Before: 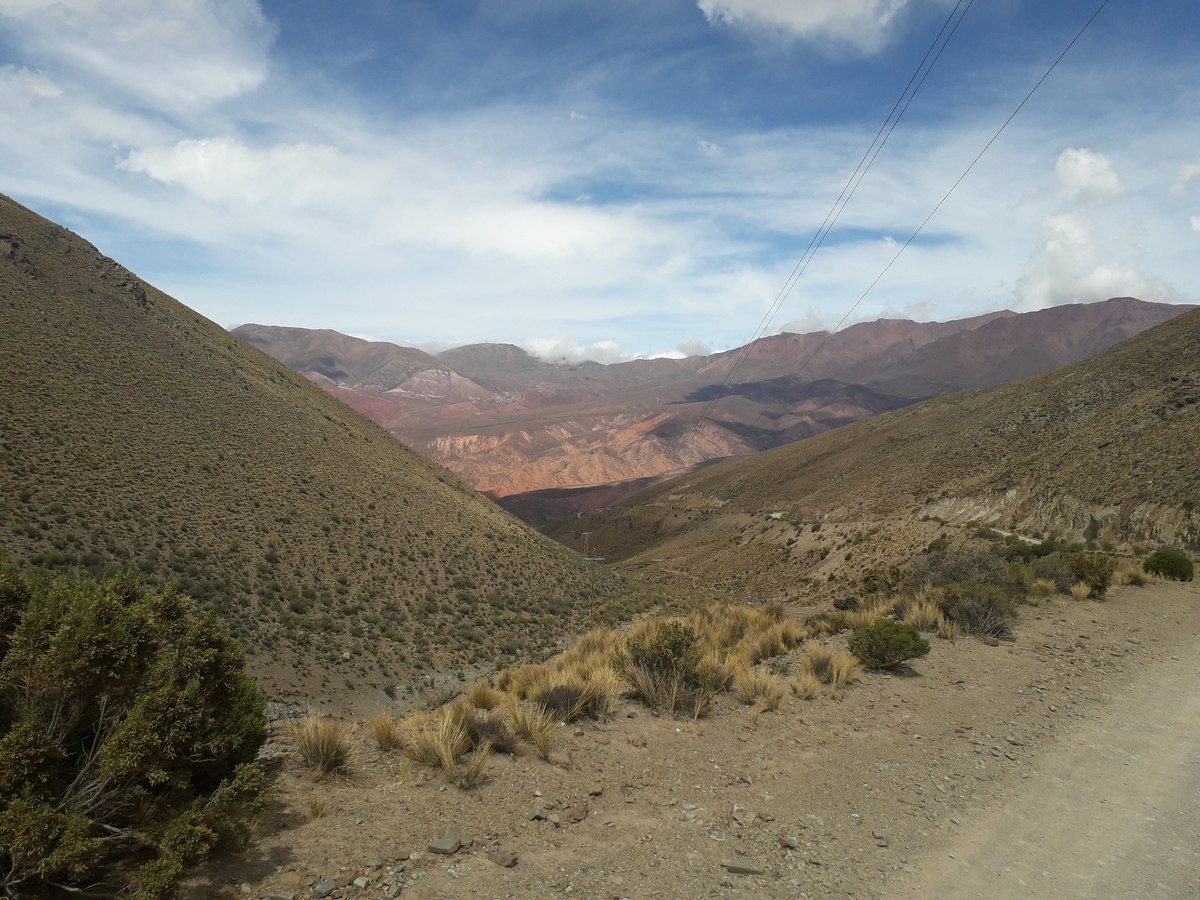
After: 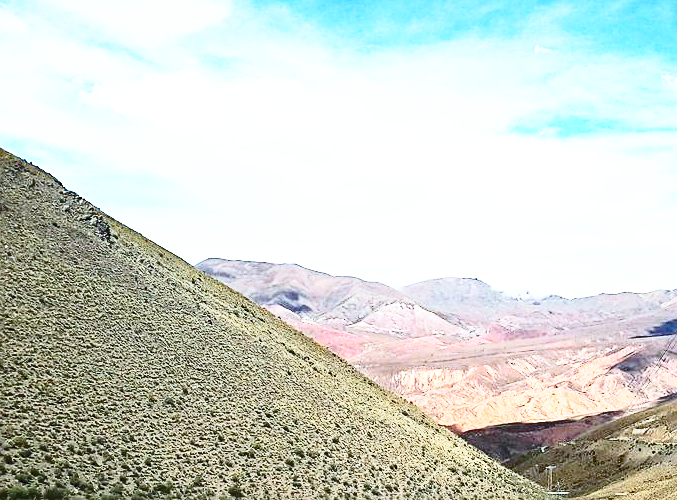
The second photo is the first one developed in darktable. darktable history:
exposure: exposure 0.564 EV, compensate highlight preservation false
tone curve: curves: ch0 [(0, 0) (0.003, 0.103) (0.011, 0.103) (0.025, 0.105) (0.044, 0.108) (0.069, 0.108) (0.1, 0.111) (0.136, 0.121) (0.177, 0.145) (0.224, 0.174) (0.277, 0.223) (0.335, 0.289) (0.399, 0.374) (0.468, 0.47) (0.543, 0.579) (0.623, 0.687) (0.709, 0.787) (0.801, 0.879) (0.898, 0.942) (1, 1)], color space Lab, independent channels, preserve colors none
haze removal: strength 0.524, distance 0.925, compatibility mode true, adaptive false
color calibration: illuminant F (fluorescent), F source F9 (Cool White Deluxe 4150 K) – high CRI, x 0.374, y 0.373, temperature 4150.28 K
crop and rotate: left 3.061%, top 7.37%, right 40.487%, bottom 37%
tone equalizer: -8 EV -0.405 EV, -7 EV -0.391 EV, -6 EV -0.307 EV, -5 EV -0.196 EV, -3 EV 0.223 EV, -2 EV 0.354 EV, -1 EV 0.379 EV, +0 EV 0.411 EV, edges refinement/feathering 500, mask exposure compensation -1.57 EV, preserve details no
sharpen: on, module defaults
base curve: curves: ch0 [(0, 0) (0.012, 0.01) (0.073, 0.168) (0.31, 0.711) (0.645, 0.957) (1, 1)], preserve colors none
